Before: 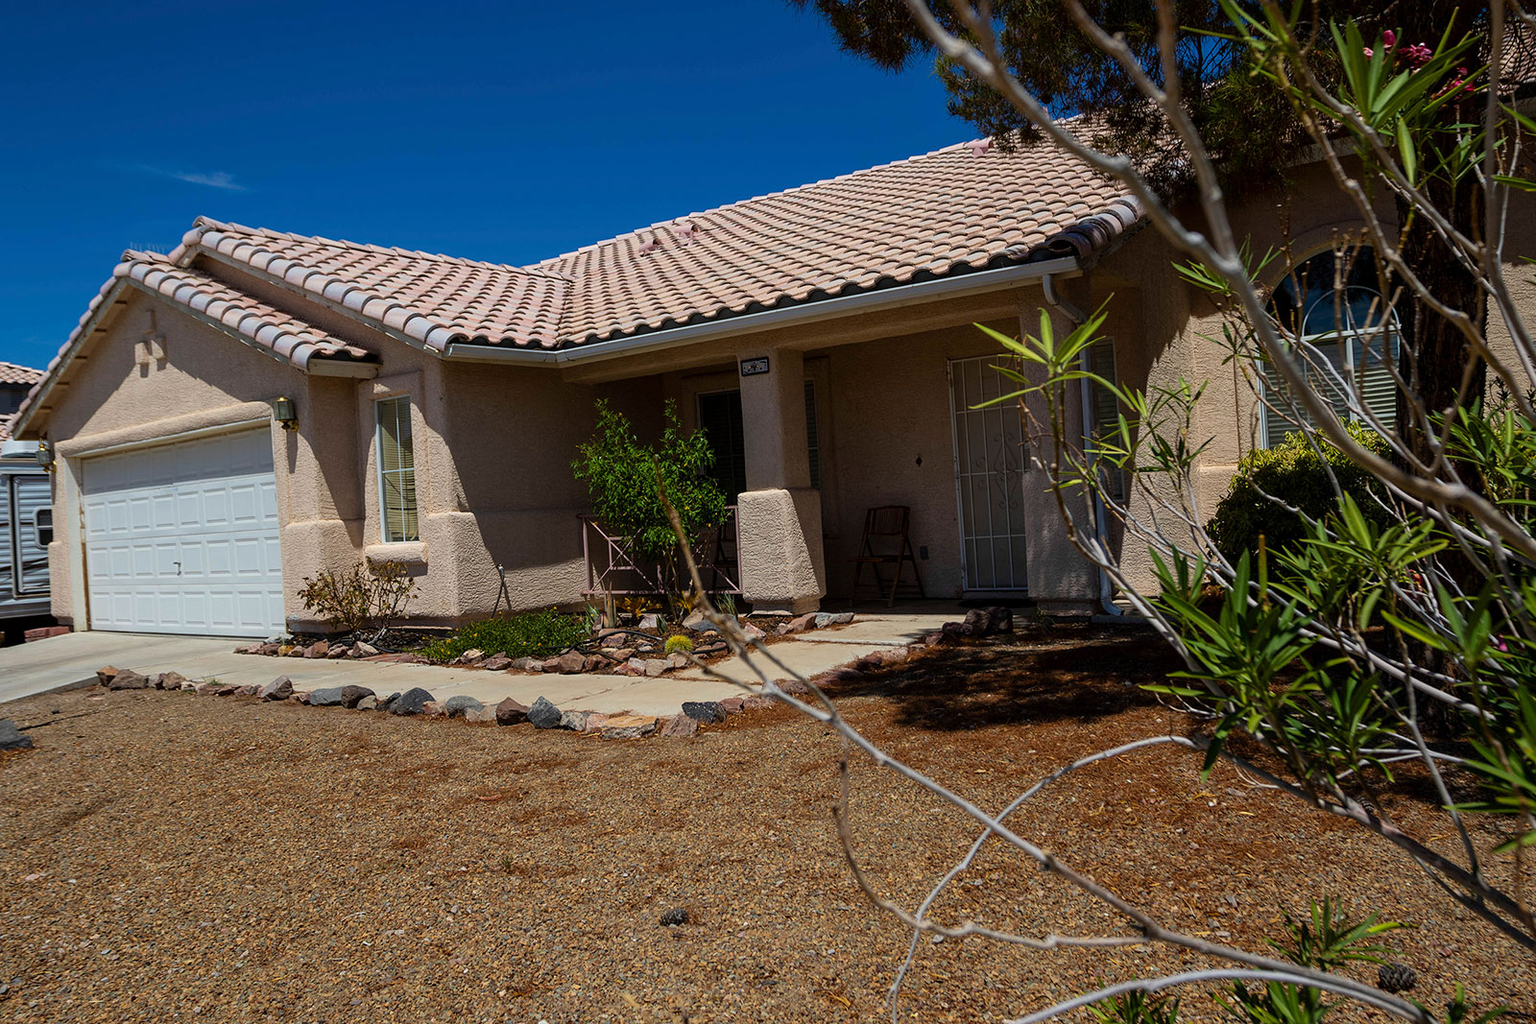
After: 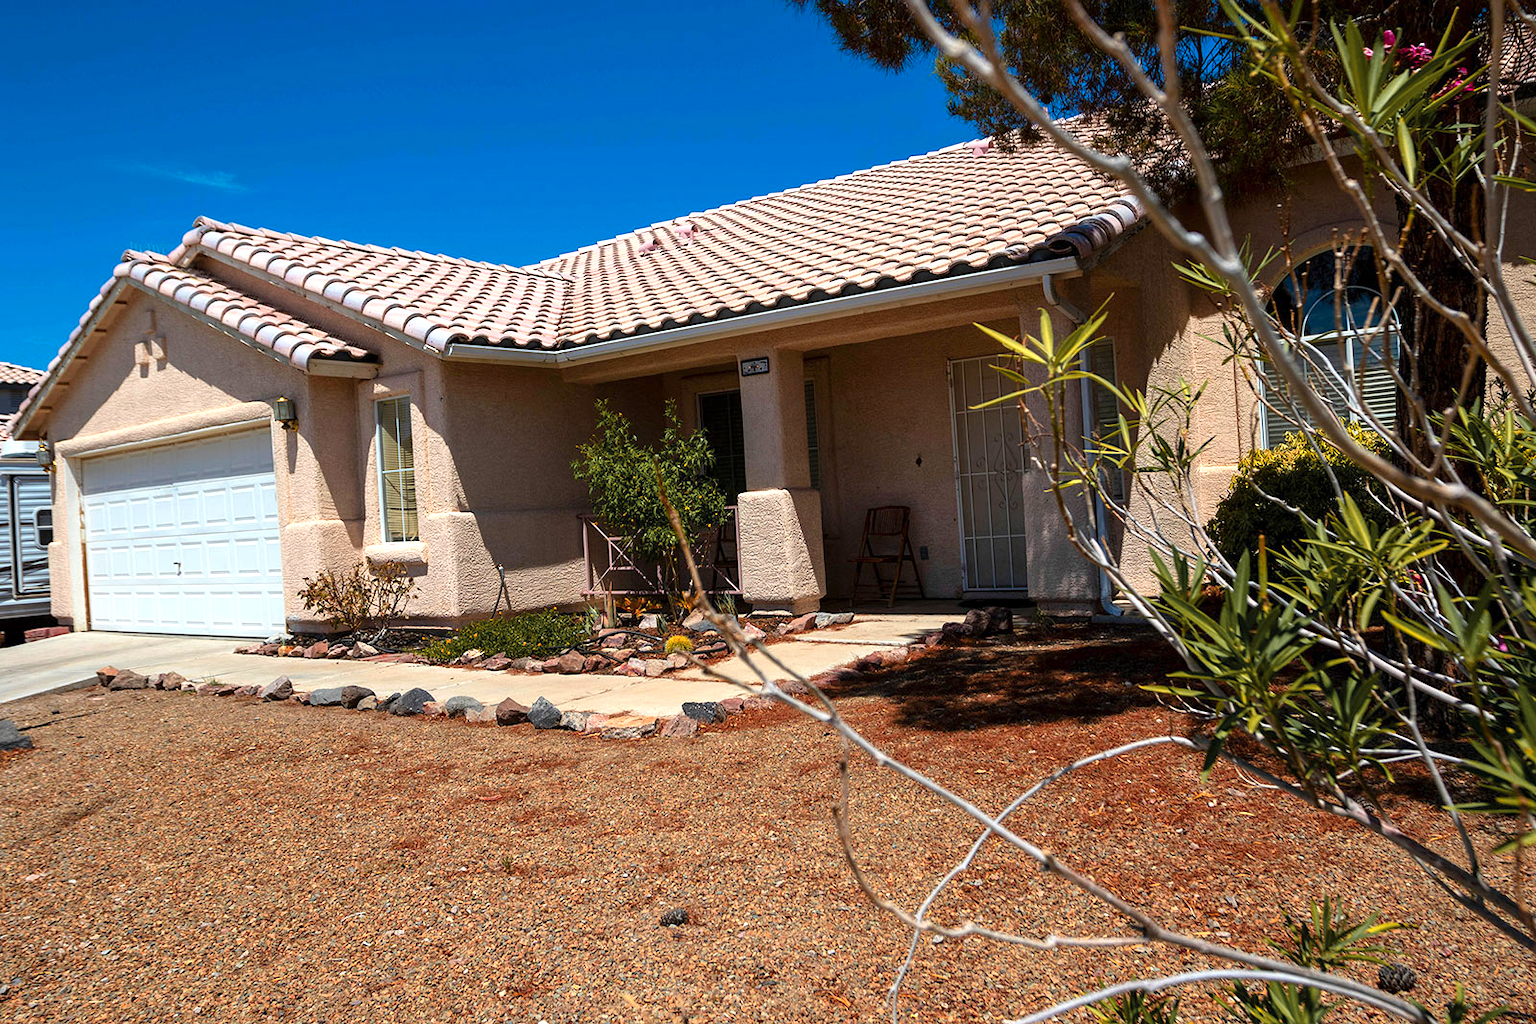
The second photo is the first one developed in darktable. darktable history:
color zones: curves: ch1 [(0.263, 0.53) (0.376, 0.287) (0.487, 0.512) (0.748, 0.547) (1, 0.513)]; ch2 [(0.262, 0.45) (0.751, 0.477)]
exposure: exposure 0.202 EV, compensate exposure bias true, compensate highlight preservation false
